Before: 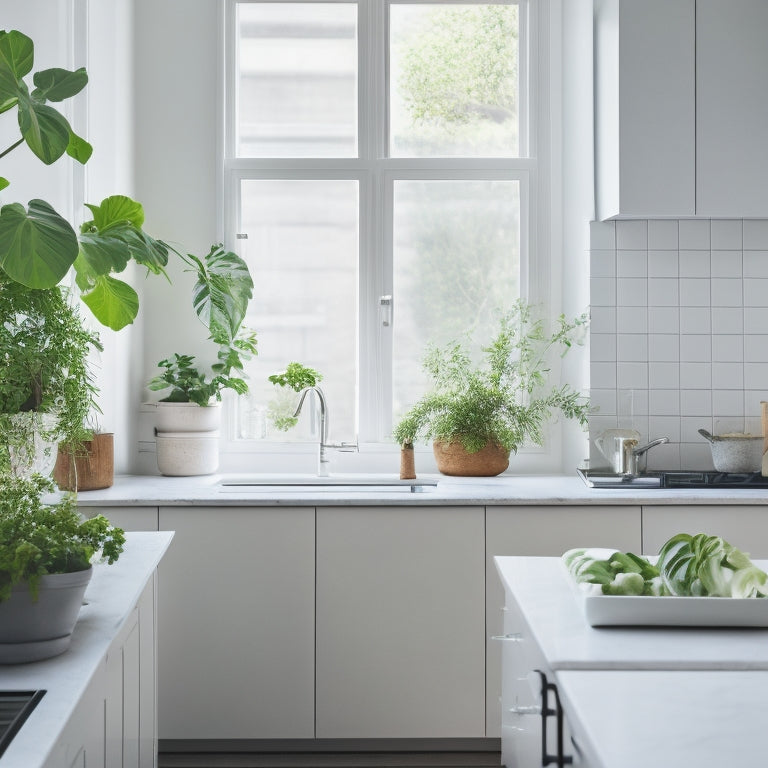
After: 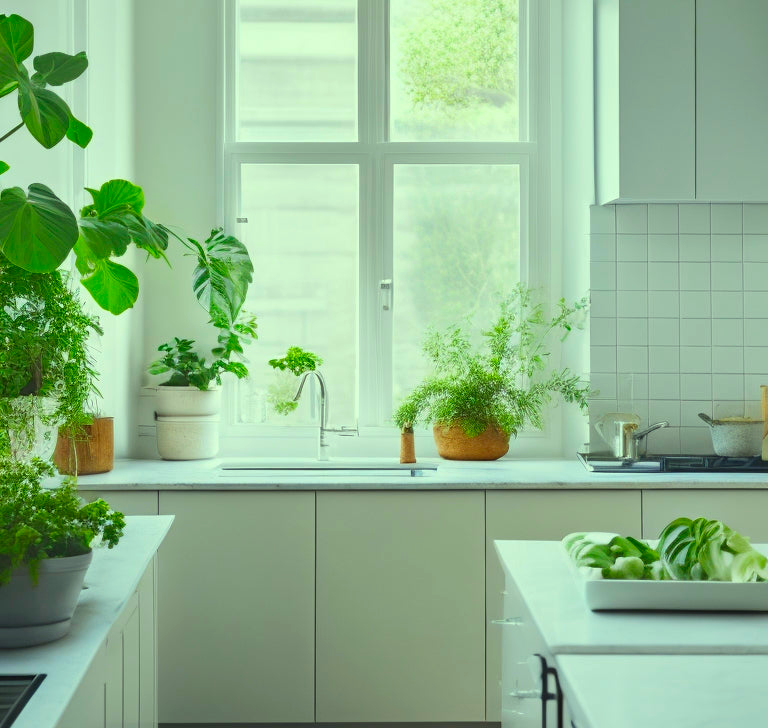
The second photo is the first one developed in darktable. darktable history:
crop and rotate: top 2.18%, bottom 3.018%
color correction: highlights a* -11.07, highlights b* 9.86, saturation 1.71
